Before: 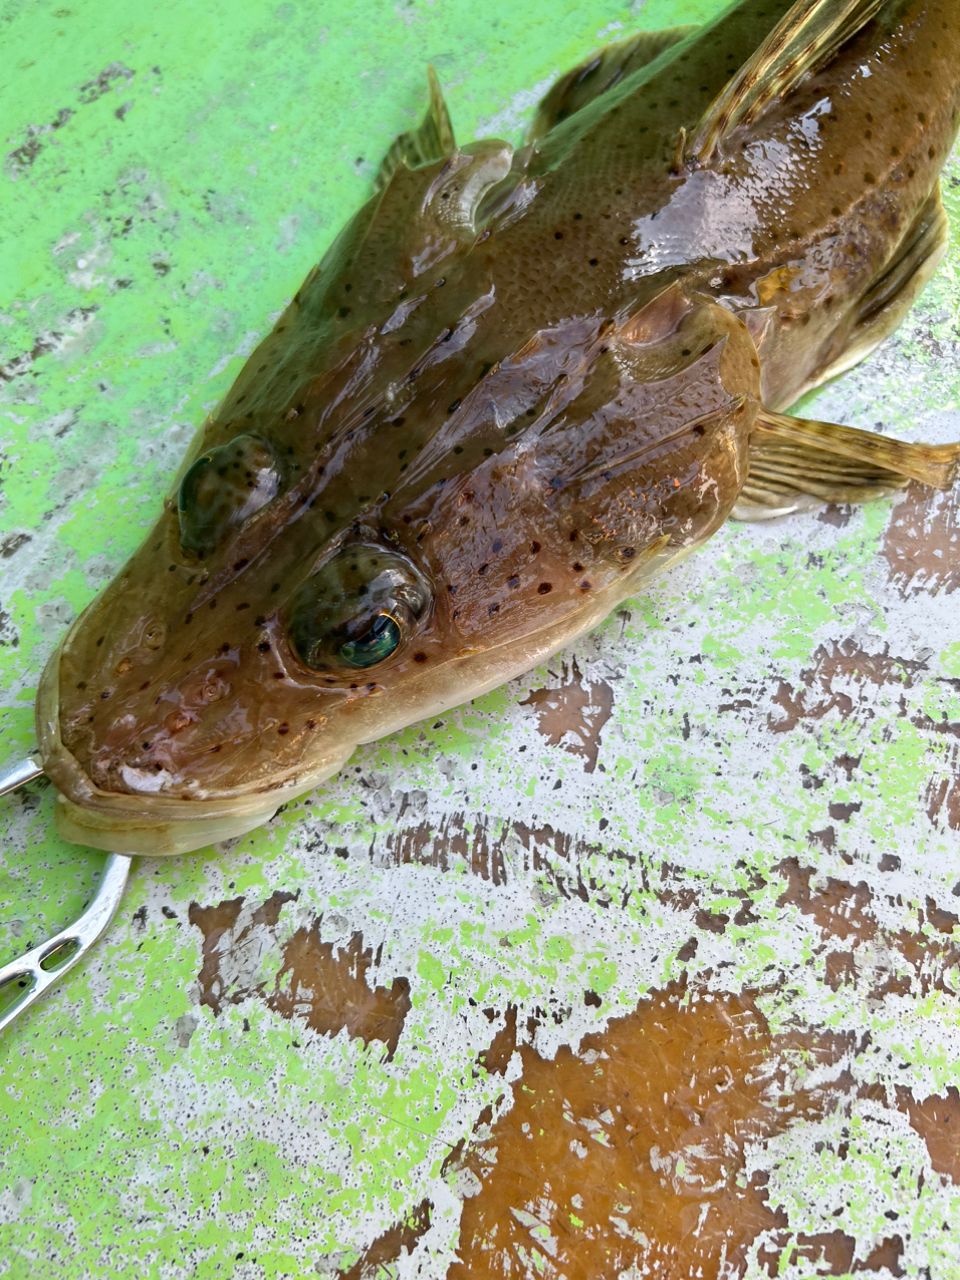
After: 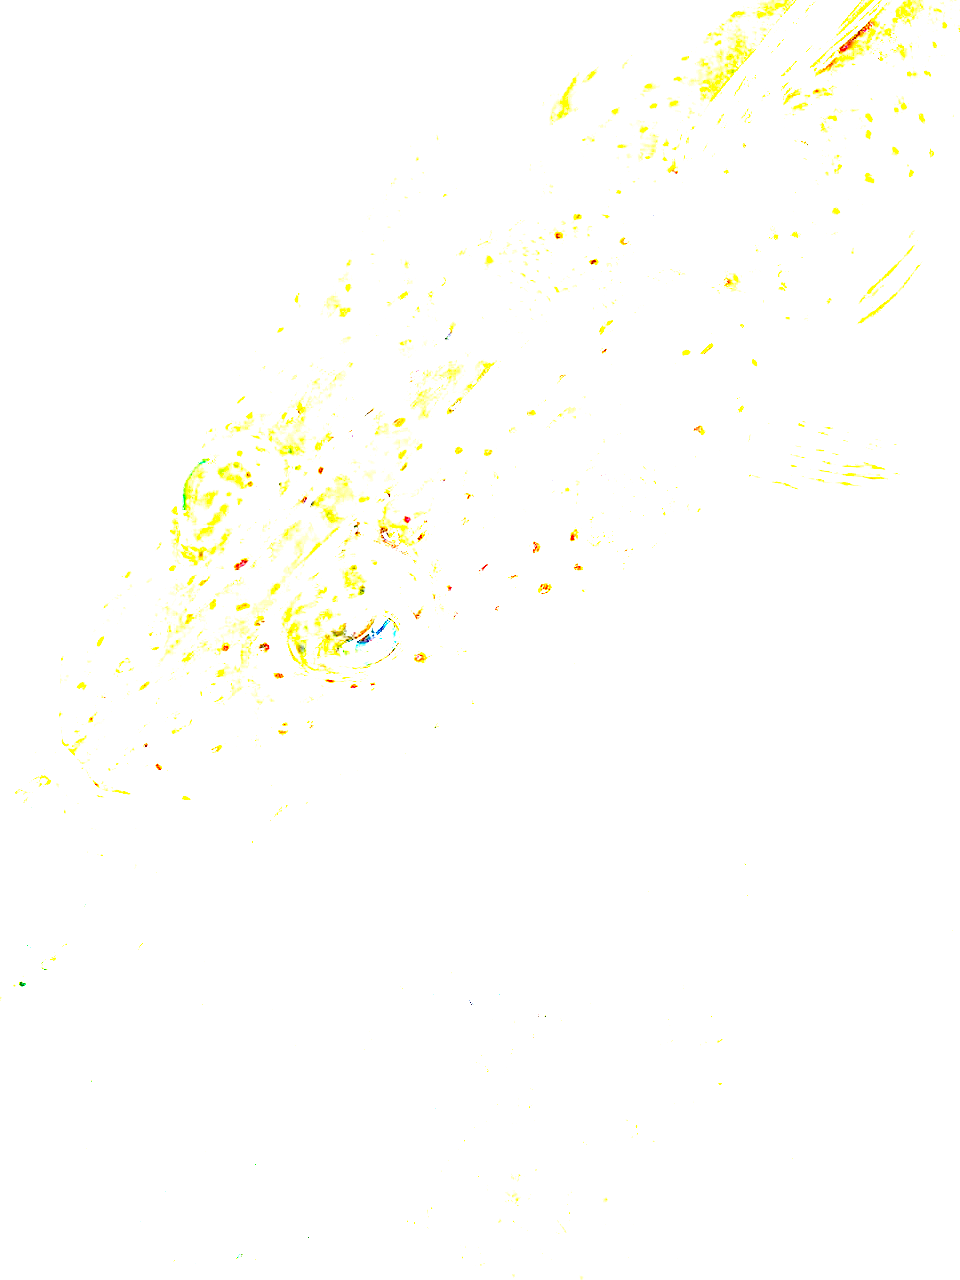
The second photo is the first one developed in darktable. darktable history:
sharpen: amount 0.2
exposure: exposure 8 EV, compensate highlight preservation false
